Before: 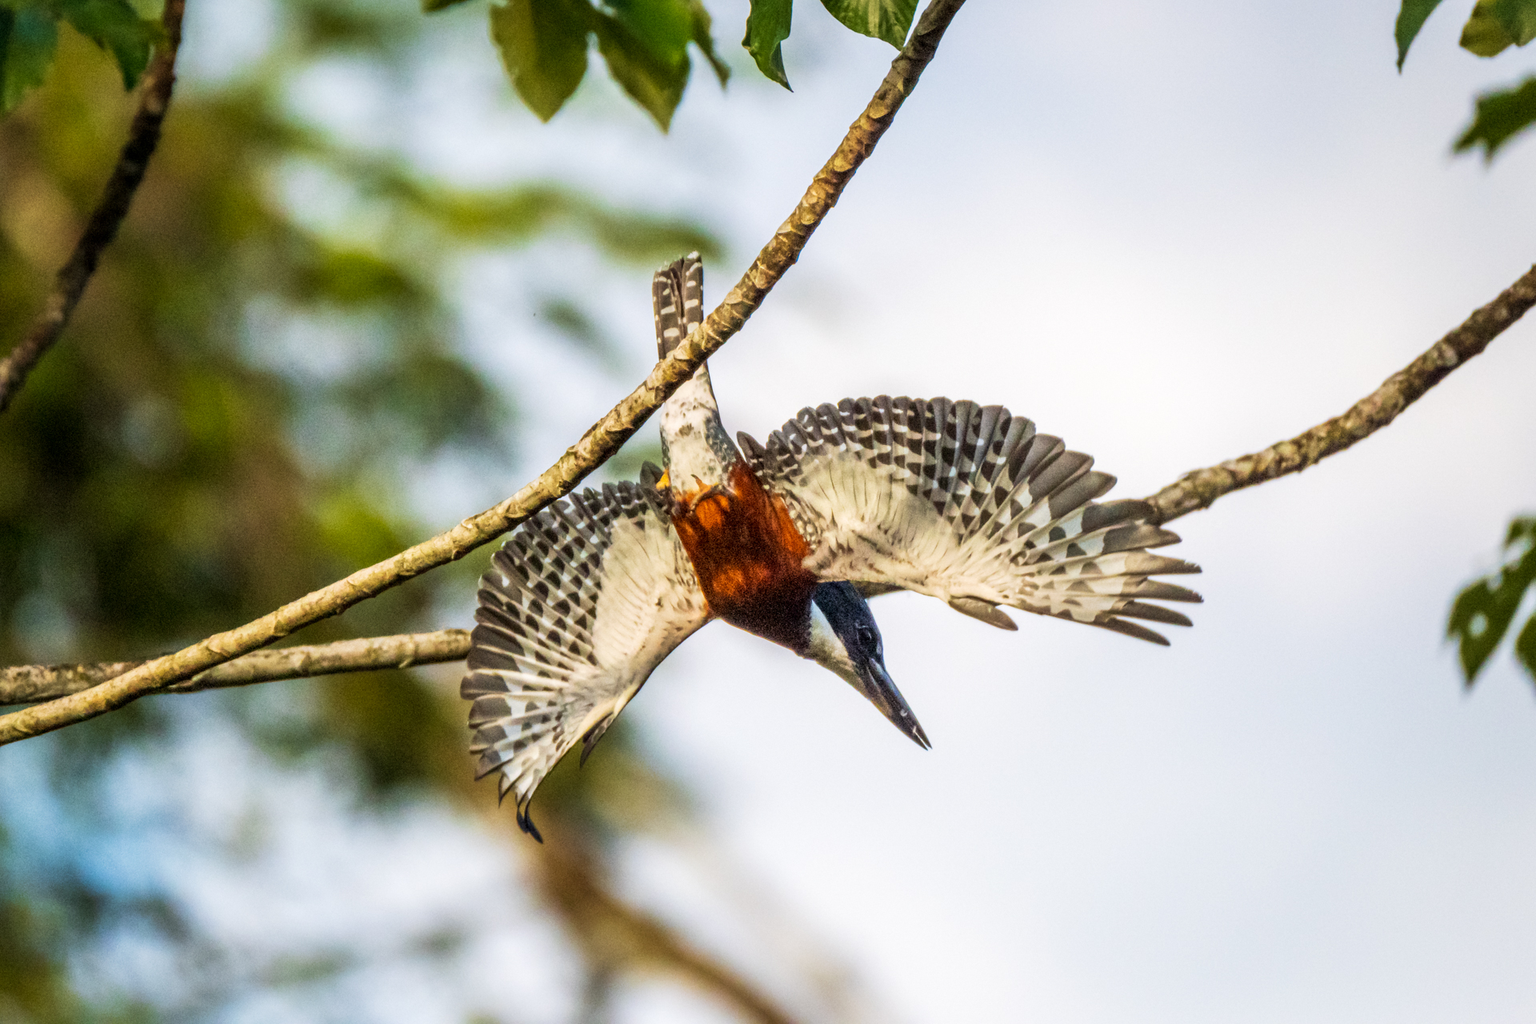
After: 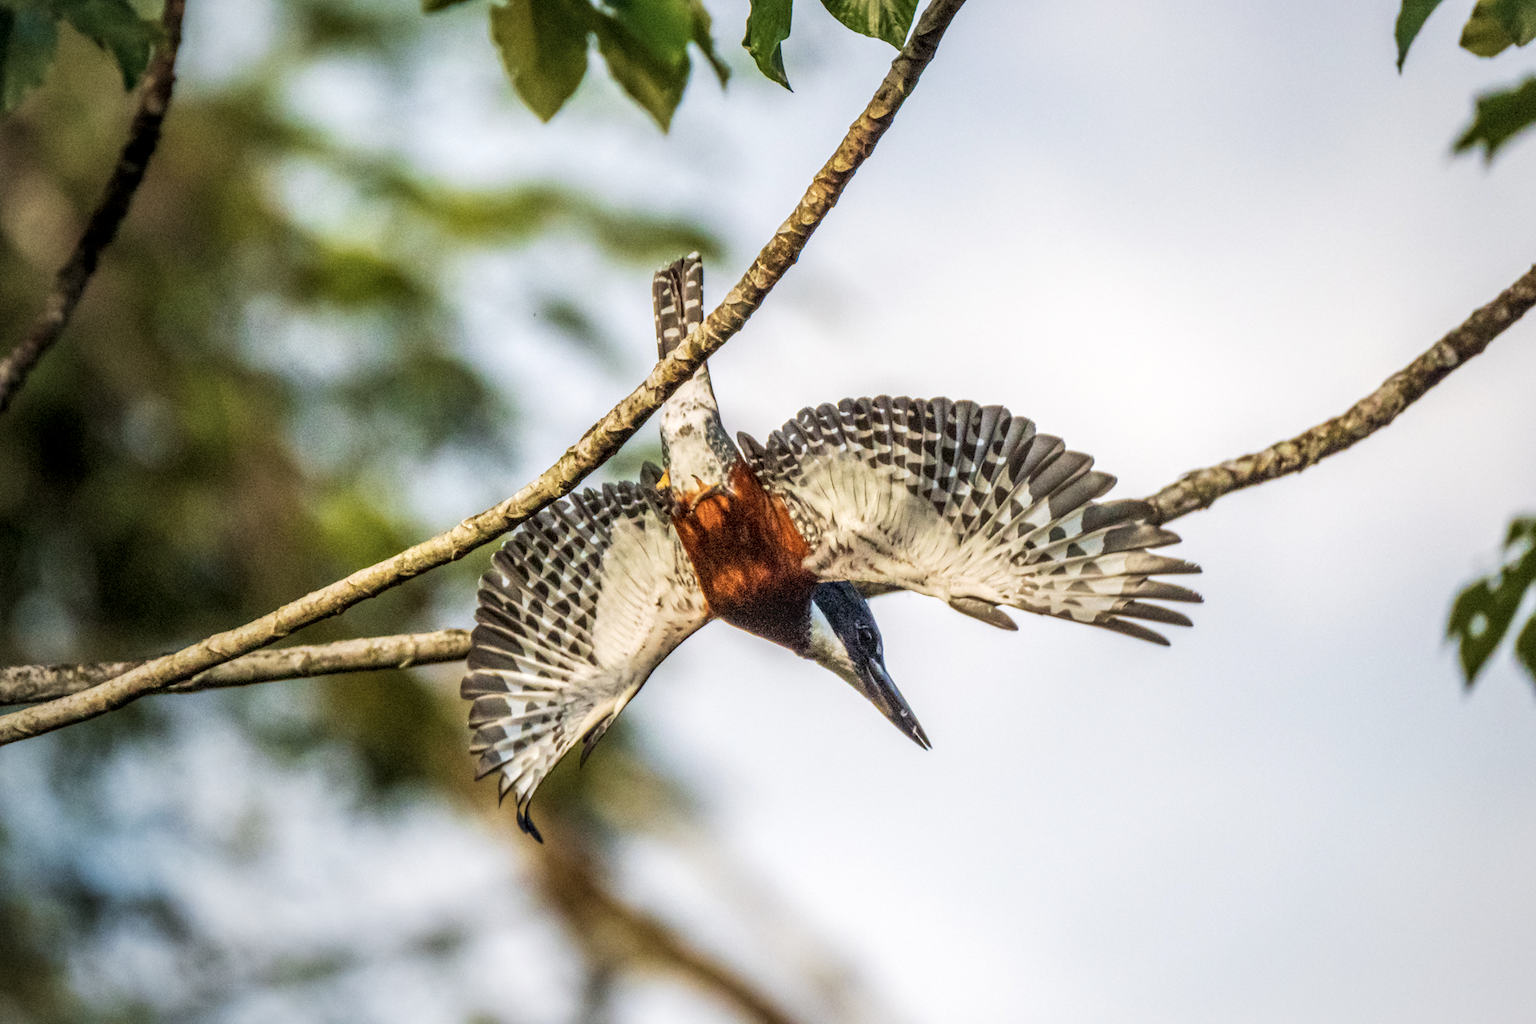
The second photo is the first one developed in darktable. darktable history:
contrast brightness saturation: saturation -0.168
vignetting: fall-off radius 93.52%, center (0.22, -0.232), unbound false
local contrast: on, module defaults
